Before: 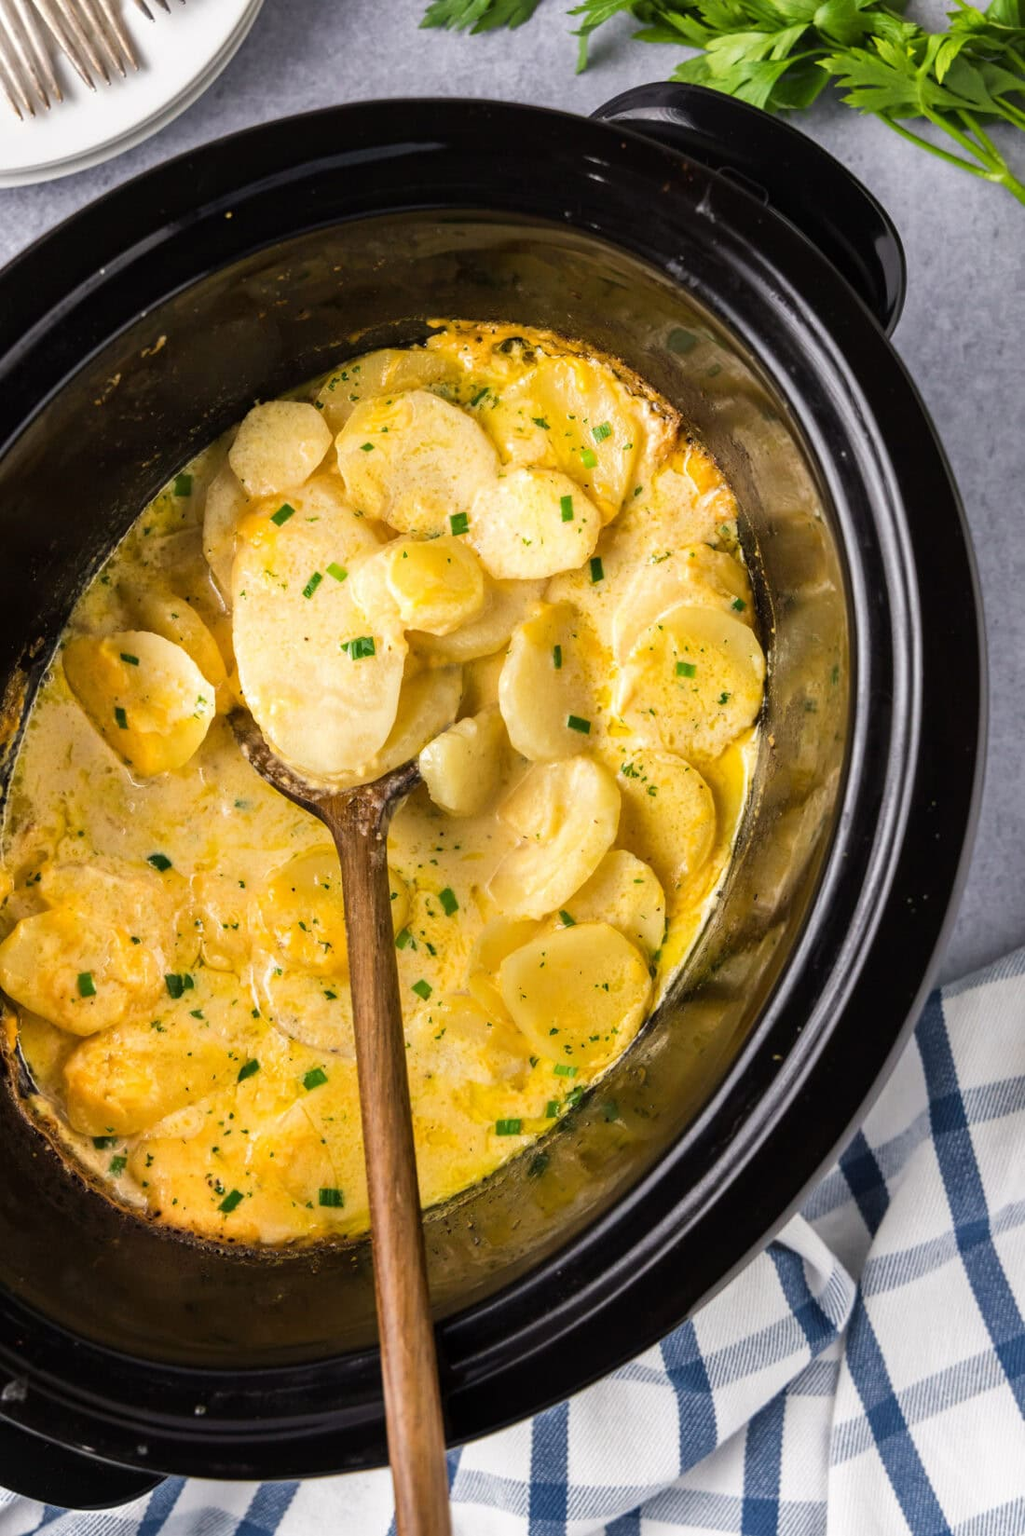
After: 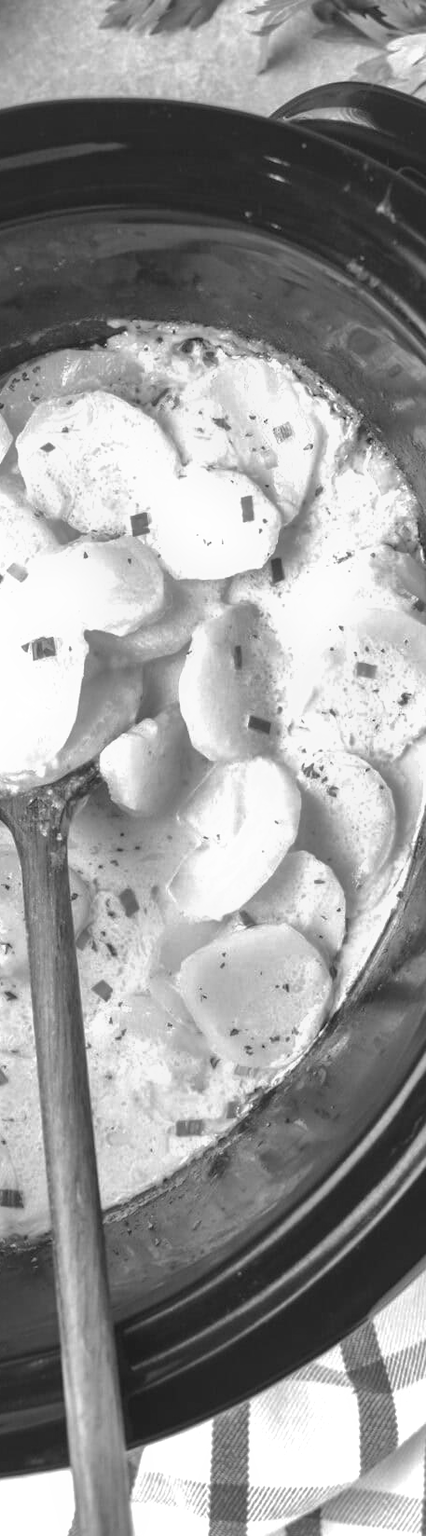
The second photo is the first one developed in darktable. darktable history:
monochrome: on, module defaults
shadows and highlights: on, module defaults
color balance rgb: perceptual saturation grading › global saturation 35%, perceptual saturation grading › highlights -30%, perceptual saturation grading › shadows 35%, perceptual brilliance grading › global brilliance 3%, perceptual brilliance grading › highlights -3%, perceptual brilliance grading › shadows 3%
exposure: black level correction -0.005, exposure 0.622 EV, compensate highlight preservation false
crop: left 31.229%, right 27.105%
